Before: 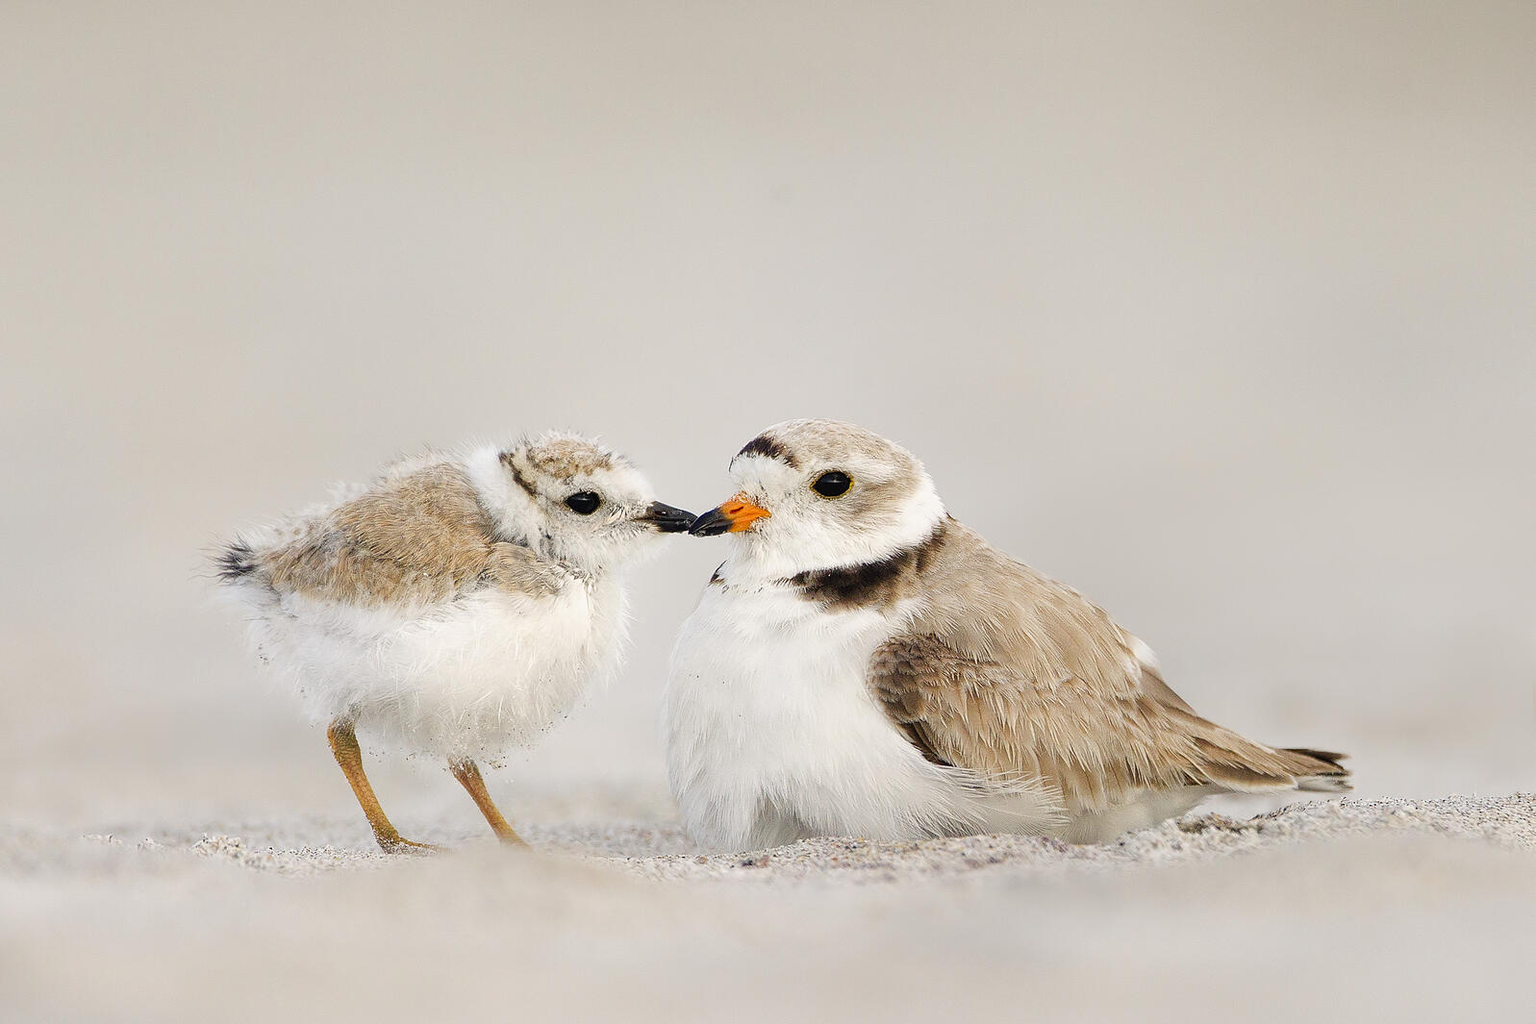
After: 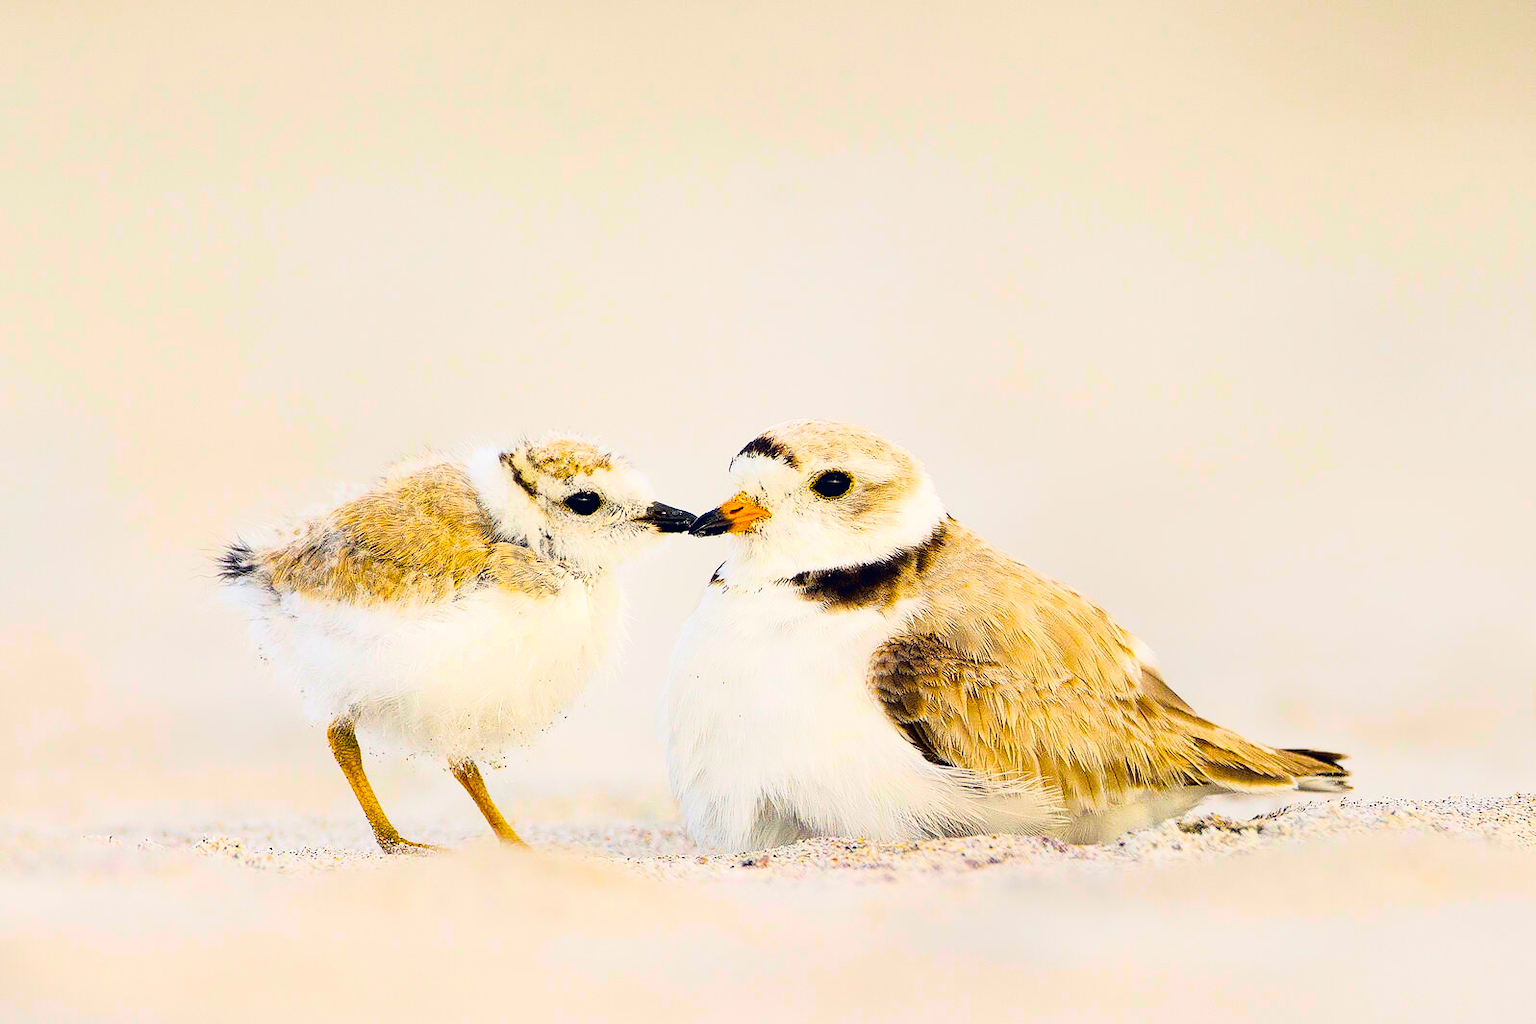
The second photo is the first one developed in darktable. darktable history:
tone curve: curves: ch0 [(0.016, 0.011) (0.094, 0.016) (0.469, 0.508) (0.721, 0.862) (1, 1)], color space Lab, independent channels, preserve colors none
color balance rgb: global offset › chroma 0.097%, global offset › hue 253.29°, linear chroma grading › highlights 99.735%, linear chroma grading › global chroma 23.671%, perceptual saturation grading › global saturation 29.352%
